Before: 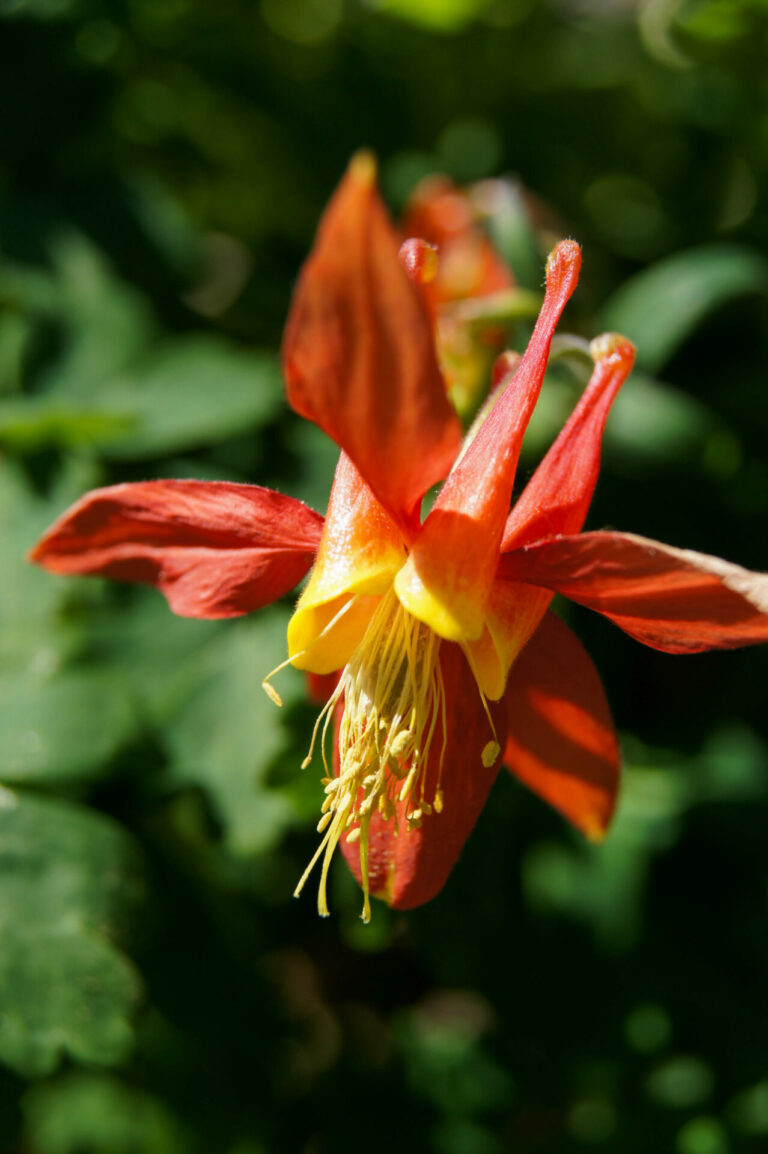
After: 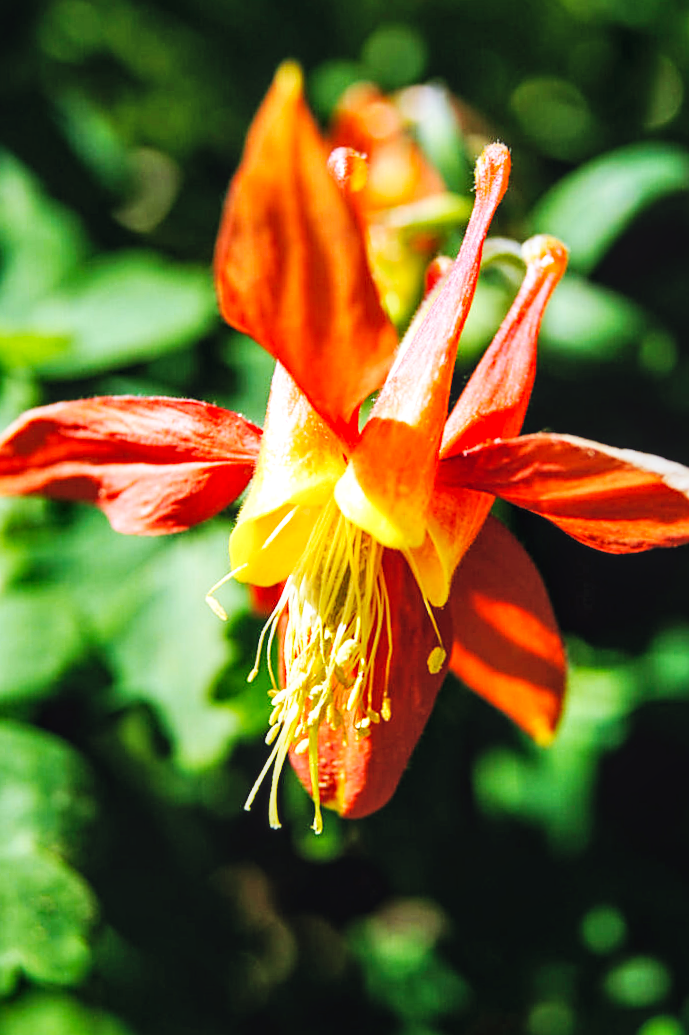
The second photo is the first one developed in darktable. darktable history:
white balance: red 0.931, blue 1.11
exposure: compensate highlight preservation false
crop and rotate: angle 1.96°, left 5.673%, top 5.673%
local contrast: on, module defaults
sharpen: on, module defaults
contrast brightness saturation: brightness 0.13
base curve: curves: ch0 [(0, 0.003) (0.001, 0.002) (0.006, 0.004) (0.02, 0.022) (0.048, 0.086) (0.094, 0.234) (0.162, 0.431) (0.258, 0.629) (0.385, 0.8) (0.548, 0.918) (0.751, 0.988) (1, 1)], preserve colors none
